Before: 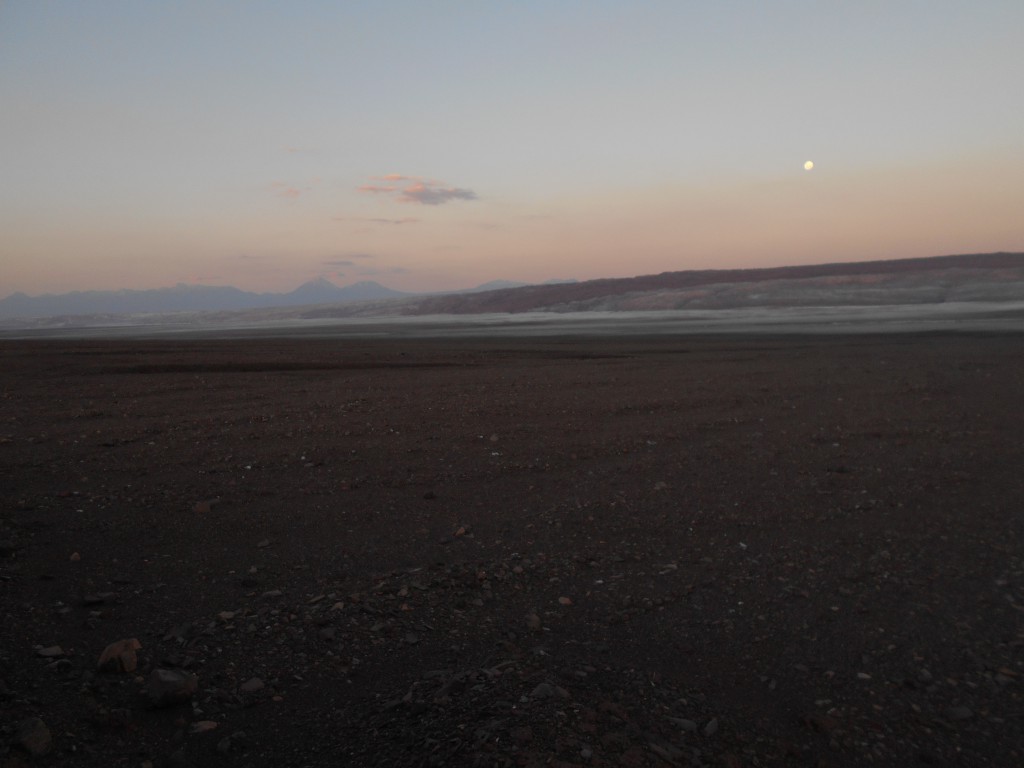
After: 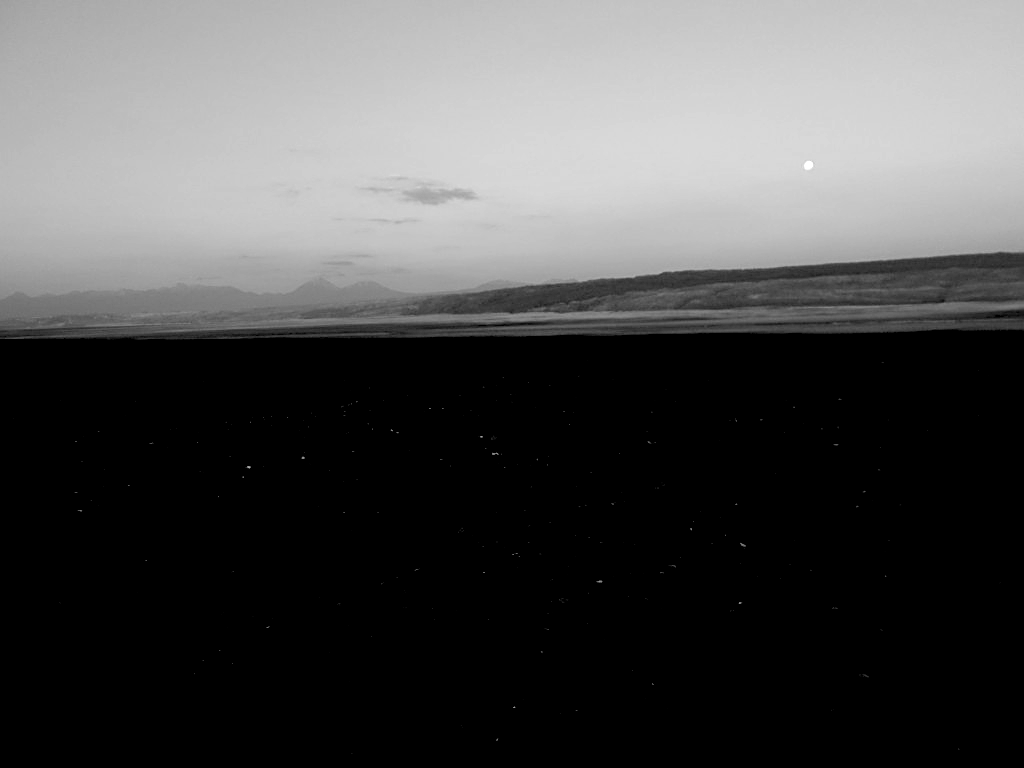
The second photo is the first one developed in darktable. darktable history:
exposure: black level correction 0.04, exposure 0.5 EV, compensate highlight preservation false
sharpen: on, module defaults
monochrome: on, module defaults
